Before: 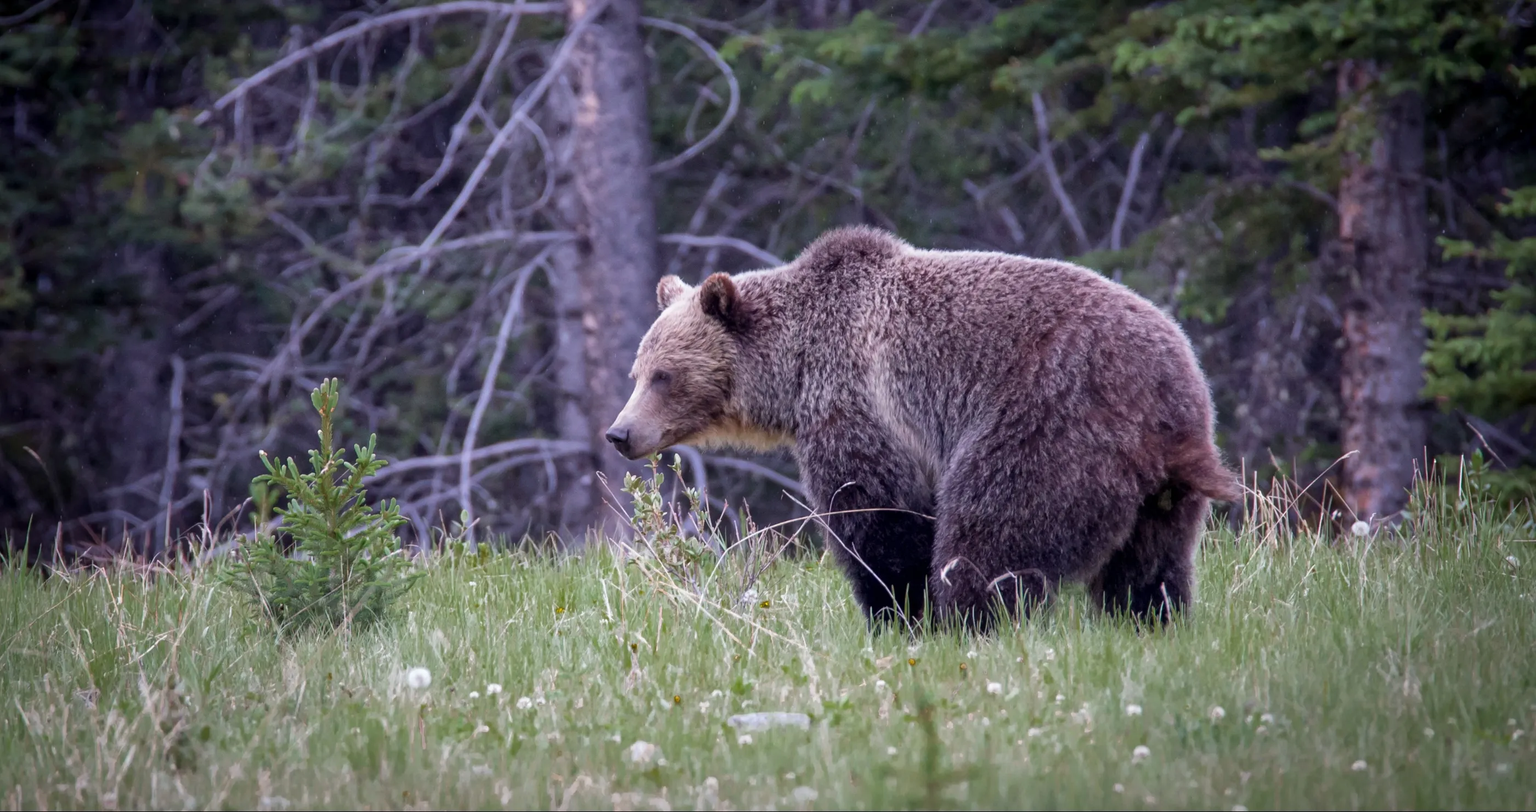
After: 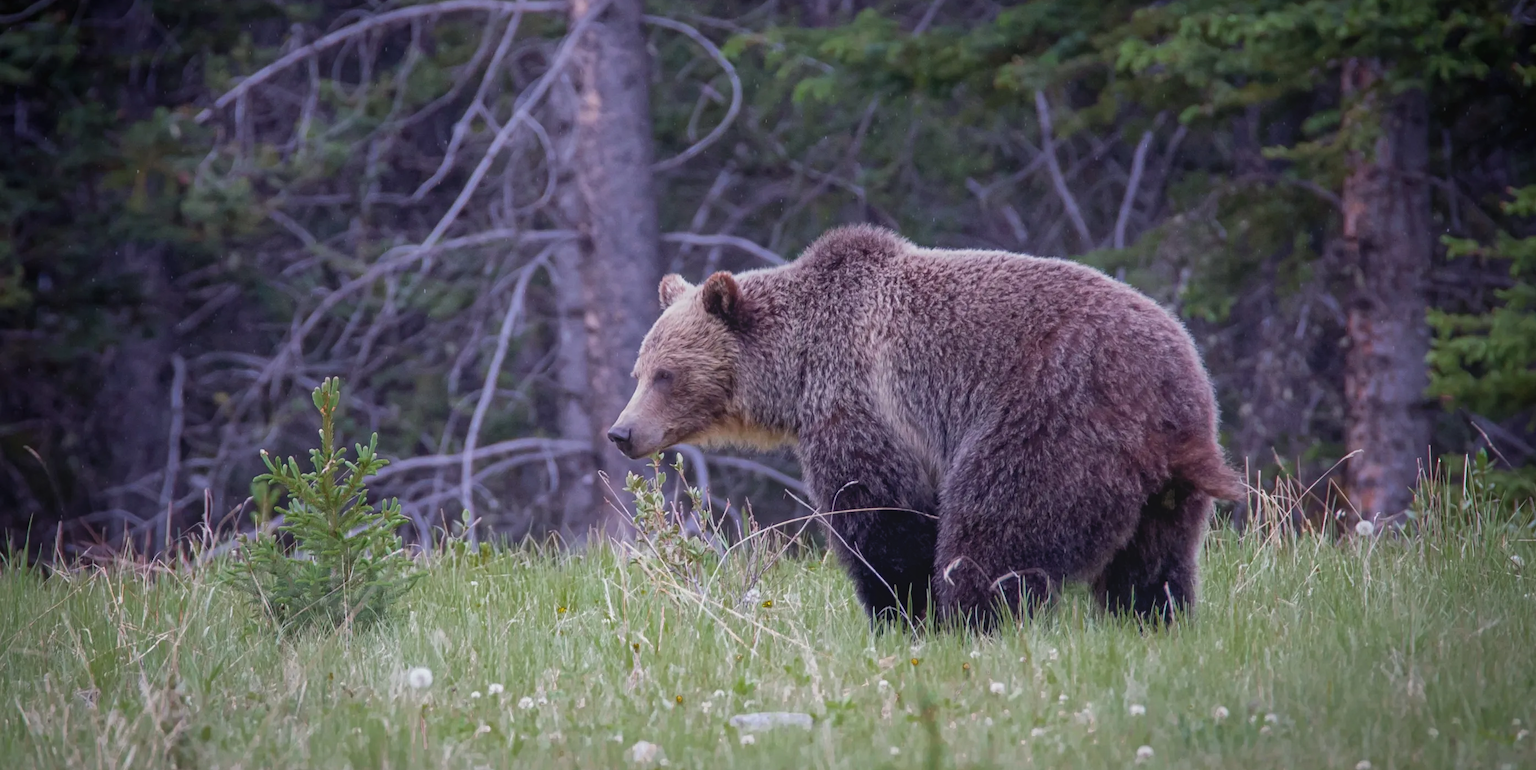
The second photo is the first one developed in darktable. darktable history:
contrast equalizer: y [[0.439, 0.44, 0.442, 0.457, 0.493, 0.498], [0.5 ×6], [0.5 ×6], [0 ×6], [0 ×6]]
crop: top 0.309%, right 0.256%, bottom 5.044%
